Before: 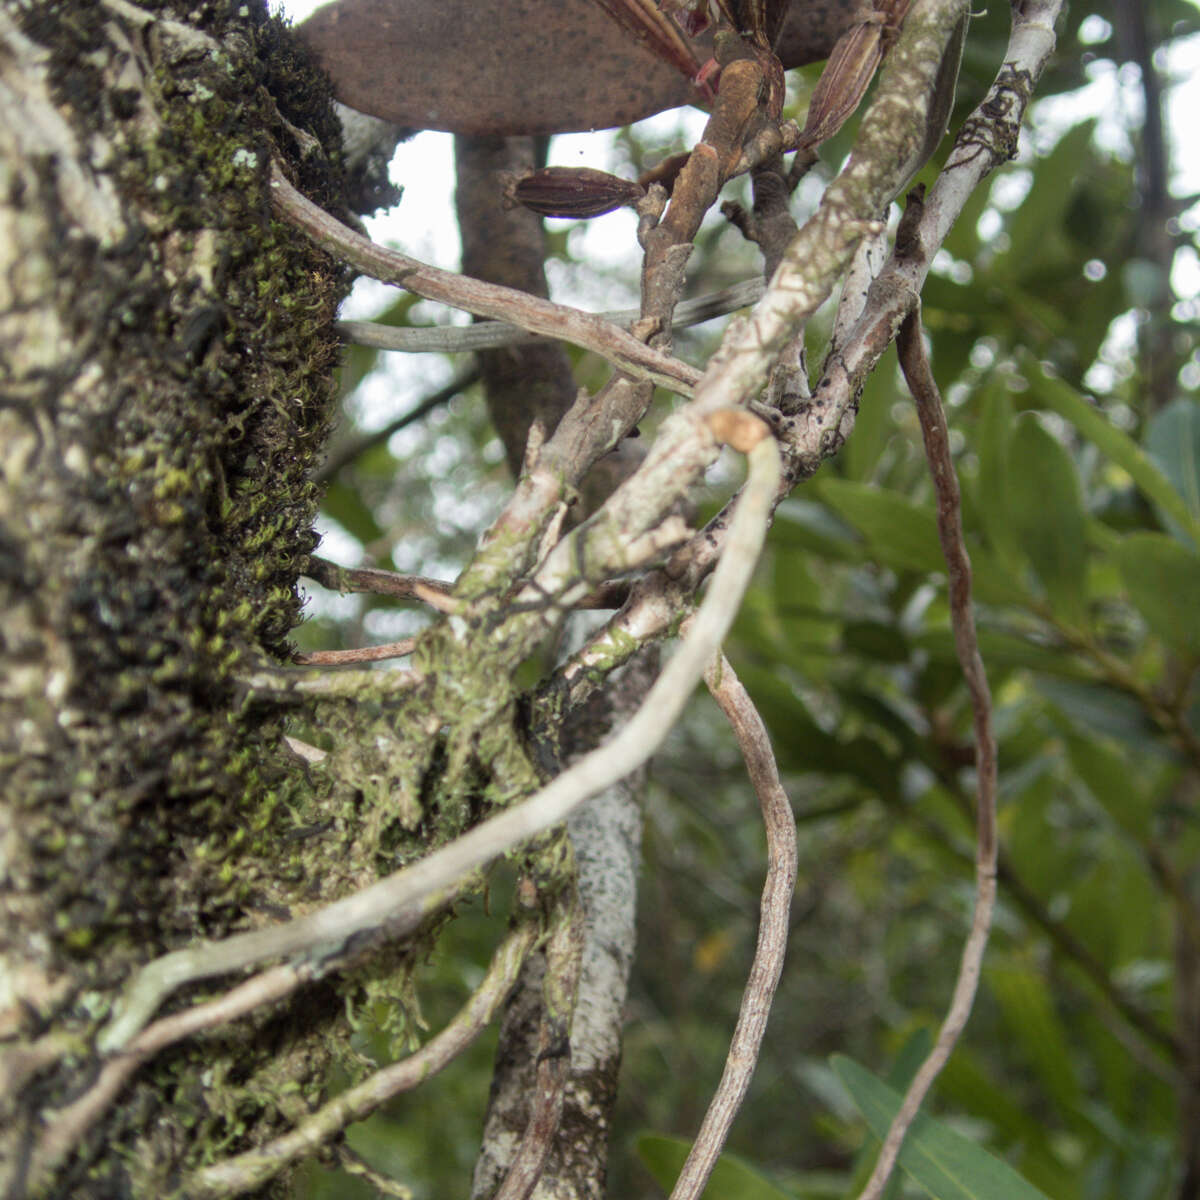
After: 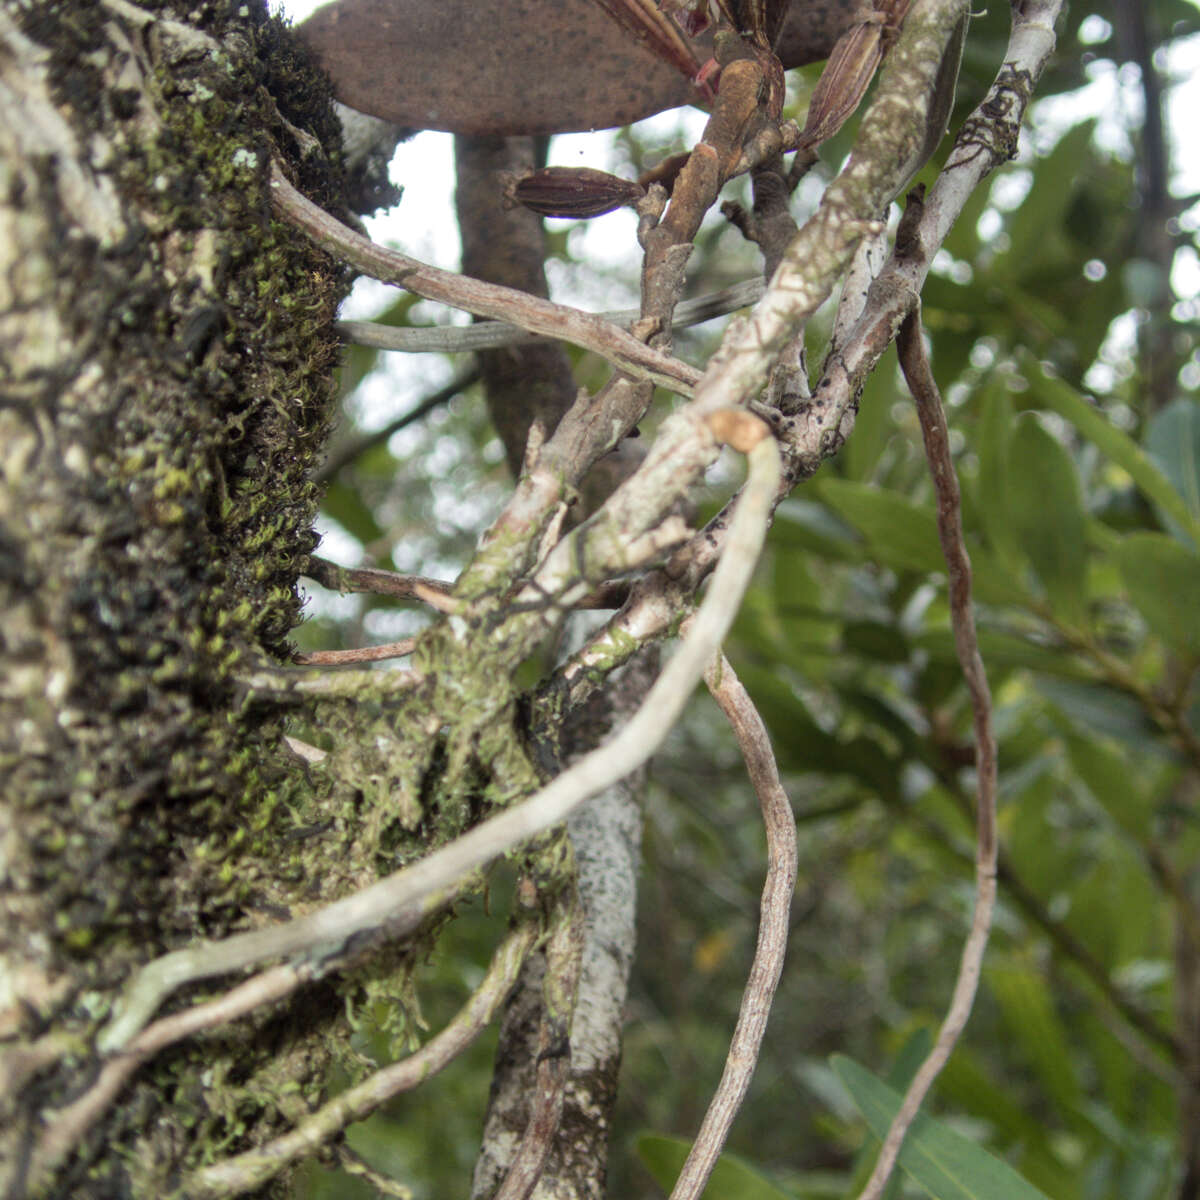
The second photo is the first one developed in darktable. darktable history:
shadows and highlights: white point adjustment 1.1, highlights color adjustment 39.6%, soften with gaussian
